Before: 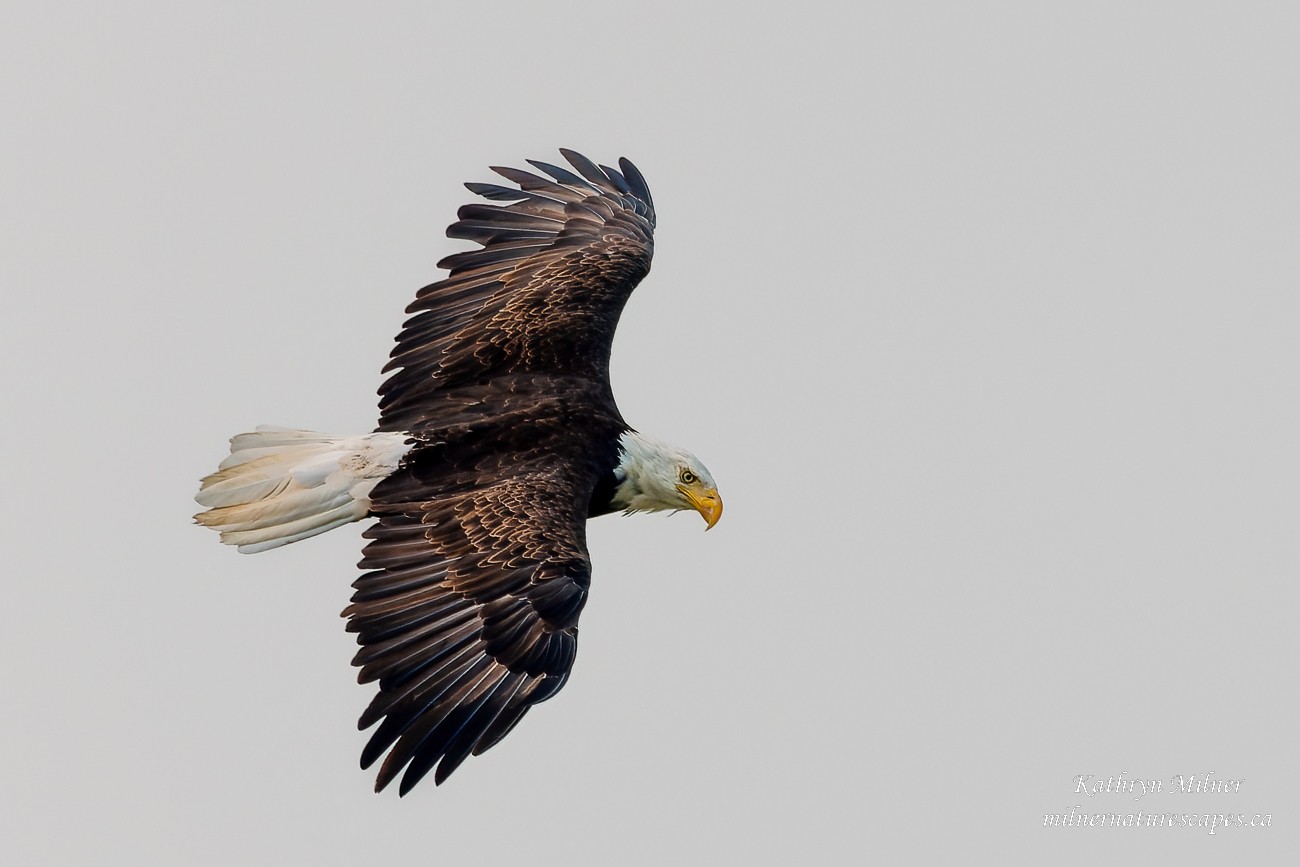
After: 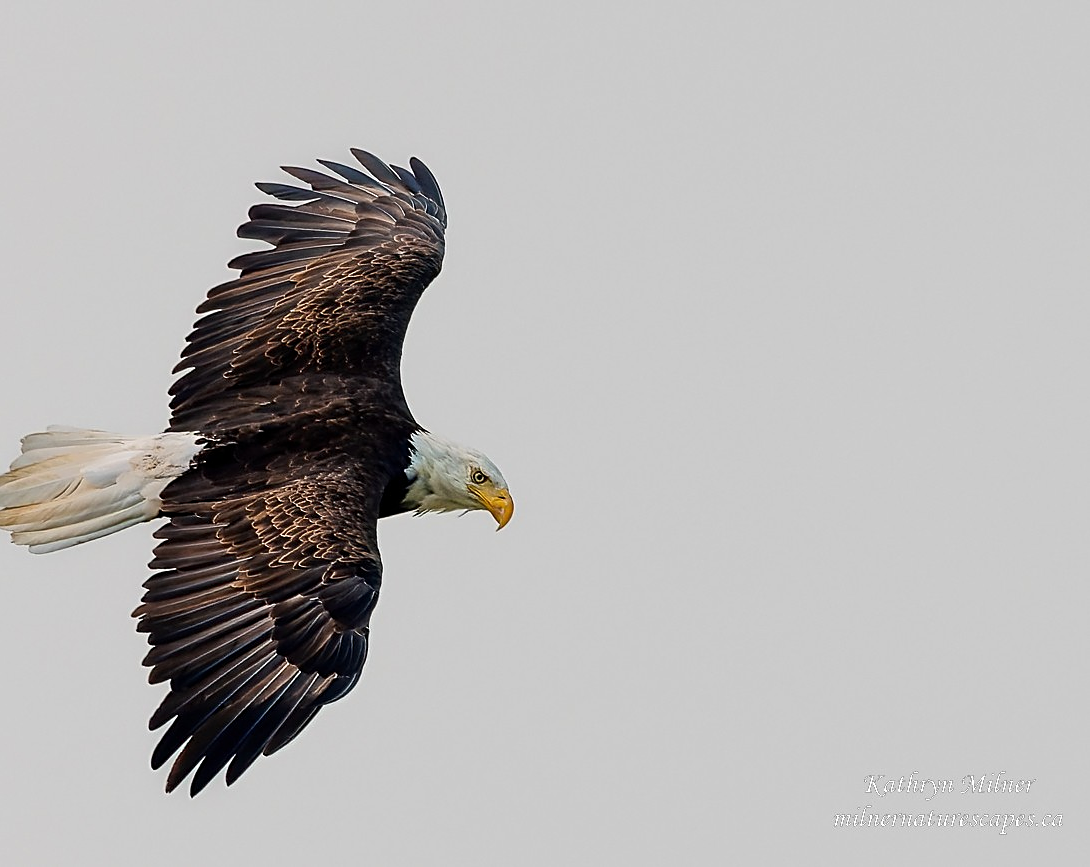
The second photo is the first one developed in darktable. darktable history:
white balance: emerald 1
sharpen: on, module defaults
crop: left 16.145%
